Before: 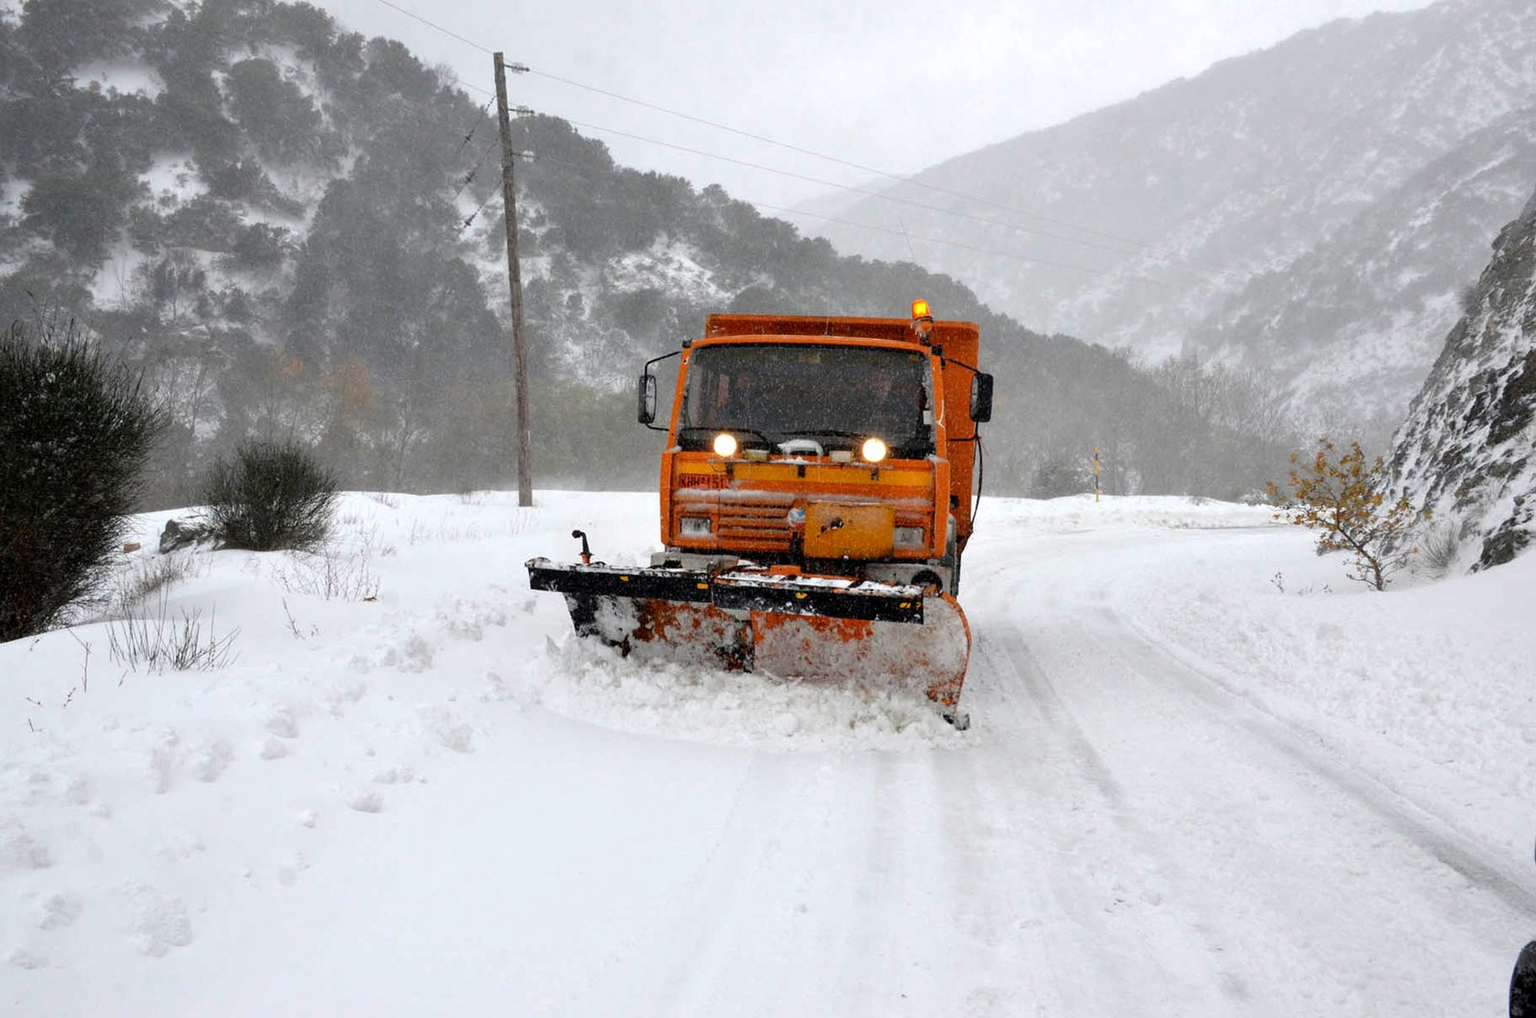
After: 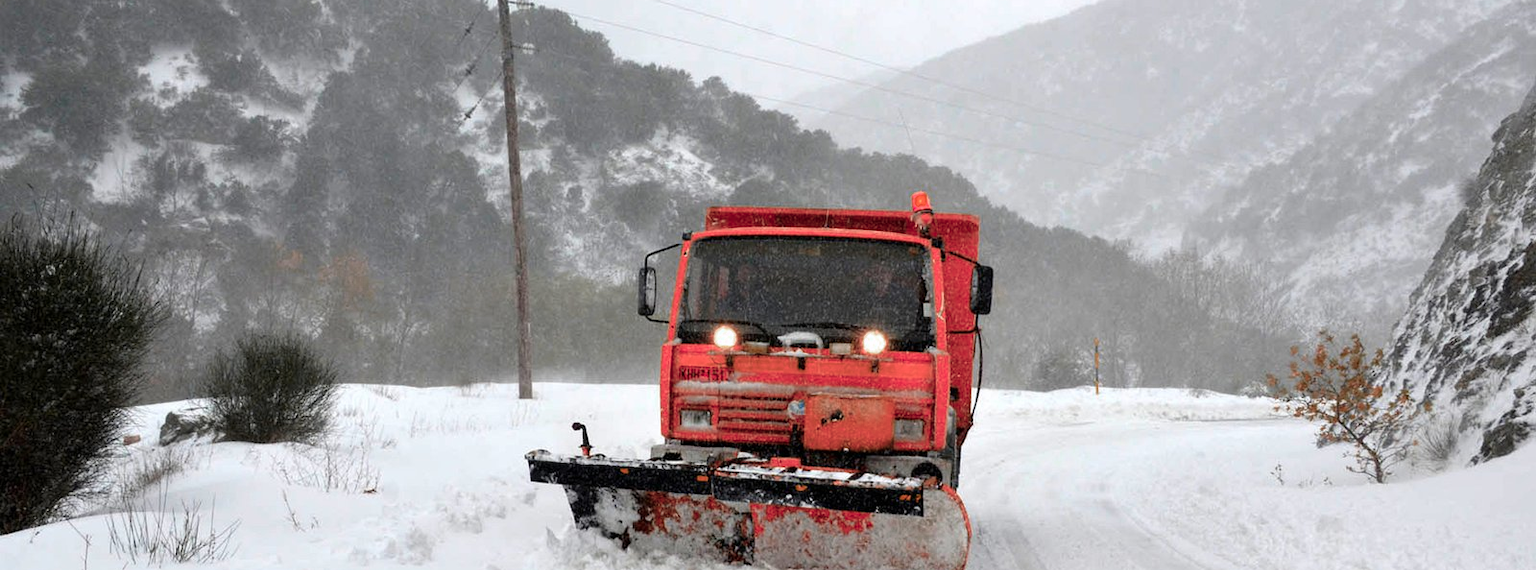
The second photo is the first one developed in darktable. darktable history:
crop and rotate: top 10.605%, bottom 33.274%
color zones: curves: ch0 [(0.006, 0.385) (0.143, 0.563) (0.243, 0.321) (0.352, 0.464) (0.516, 0.456) (0.625, 0.5) (0.75, 0.5) (0.875, 0.5)]; ch1 [(0, 0.5) (0.134, 0.504) (0.246, 0.463) (0.421, 0.515) (0.5, 0.56) (0.625, 0.5) (0.75, 0.5) (0.875, 0.5)]; ch2 [(0, 0.5) (0.131, 0.426) (0.307, 0.289) (0.38, 0.188) (0.513, 0.216) (0.625, 0.548) (0.75, 0.468) (0.838, 0.396) (0.971, 0.311)]
